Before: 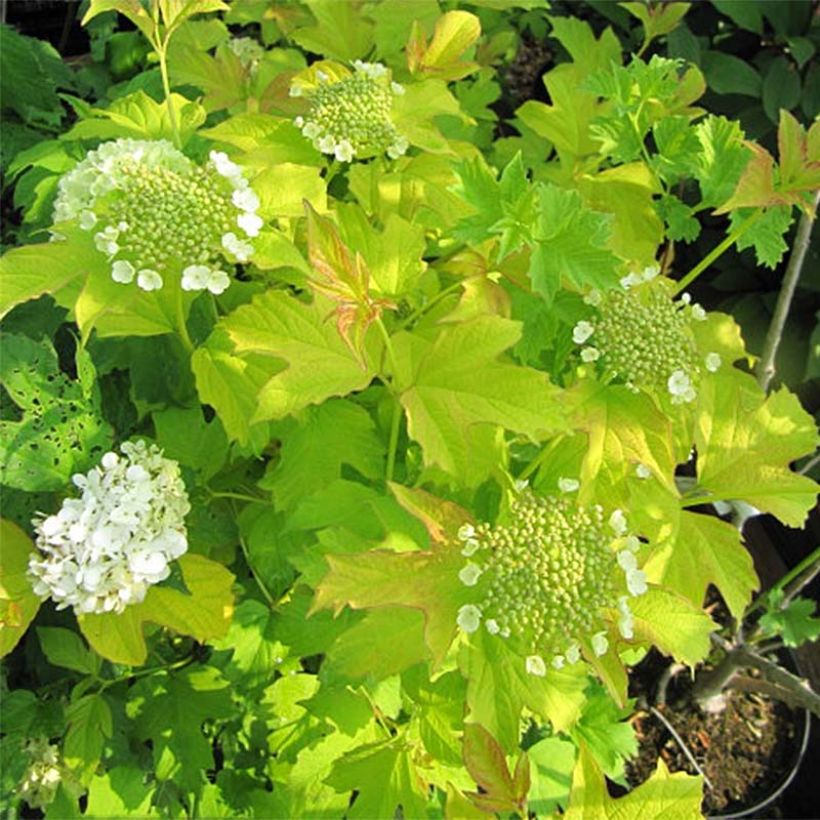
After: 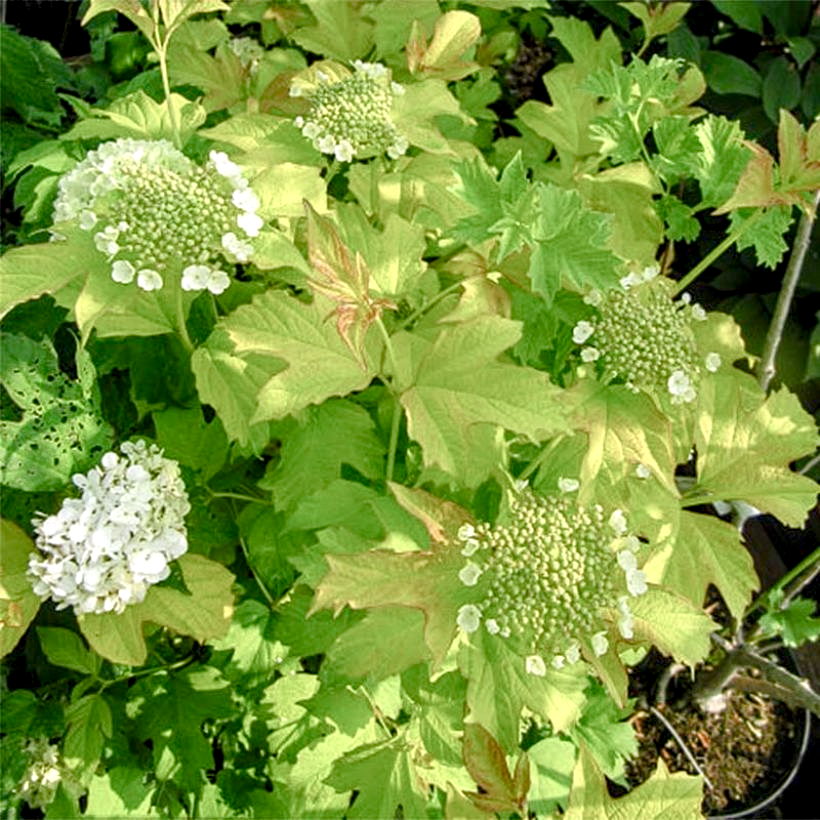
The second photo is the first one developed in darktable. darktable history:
local contrast: detail 160%
color balance rgb: shadows lift › chroma 1%, shadows lift › hue 113°, highlights gain › chroma 0.2%, highlights gain › hue 333°, perceptual saturation grading › global saturation 20%, perceptual saturation grading › highlights -50%, perceptual saturation grading › shadows 25%, contrast -10%
